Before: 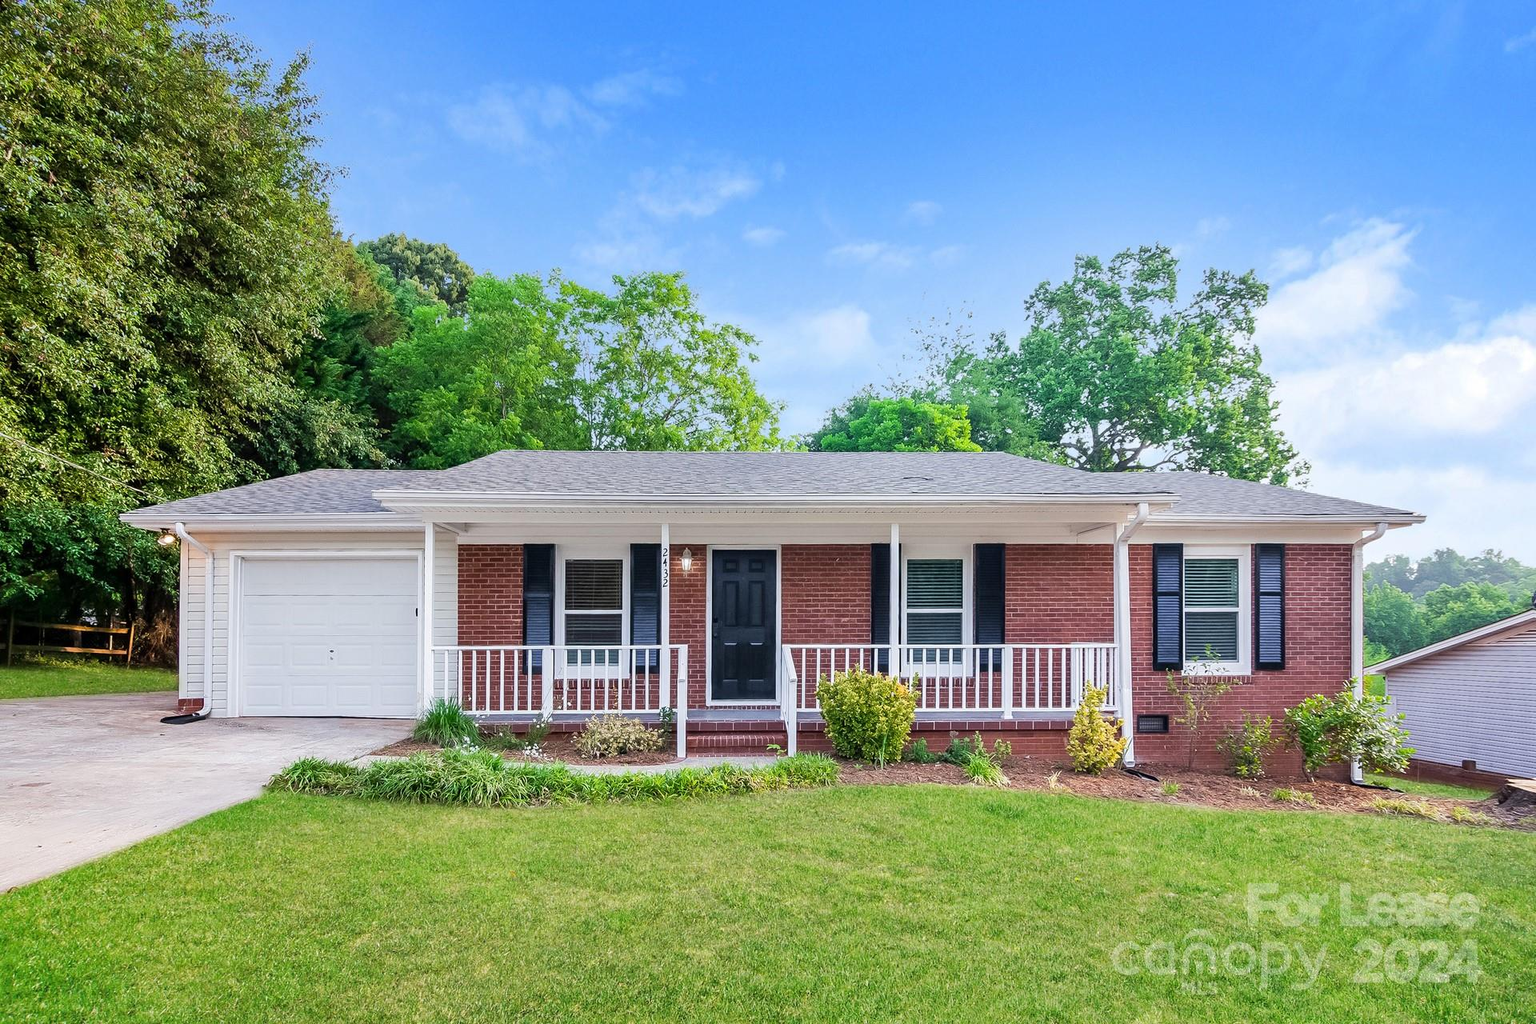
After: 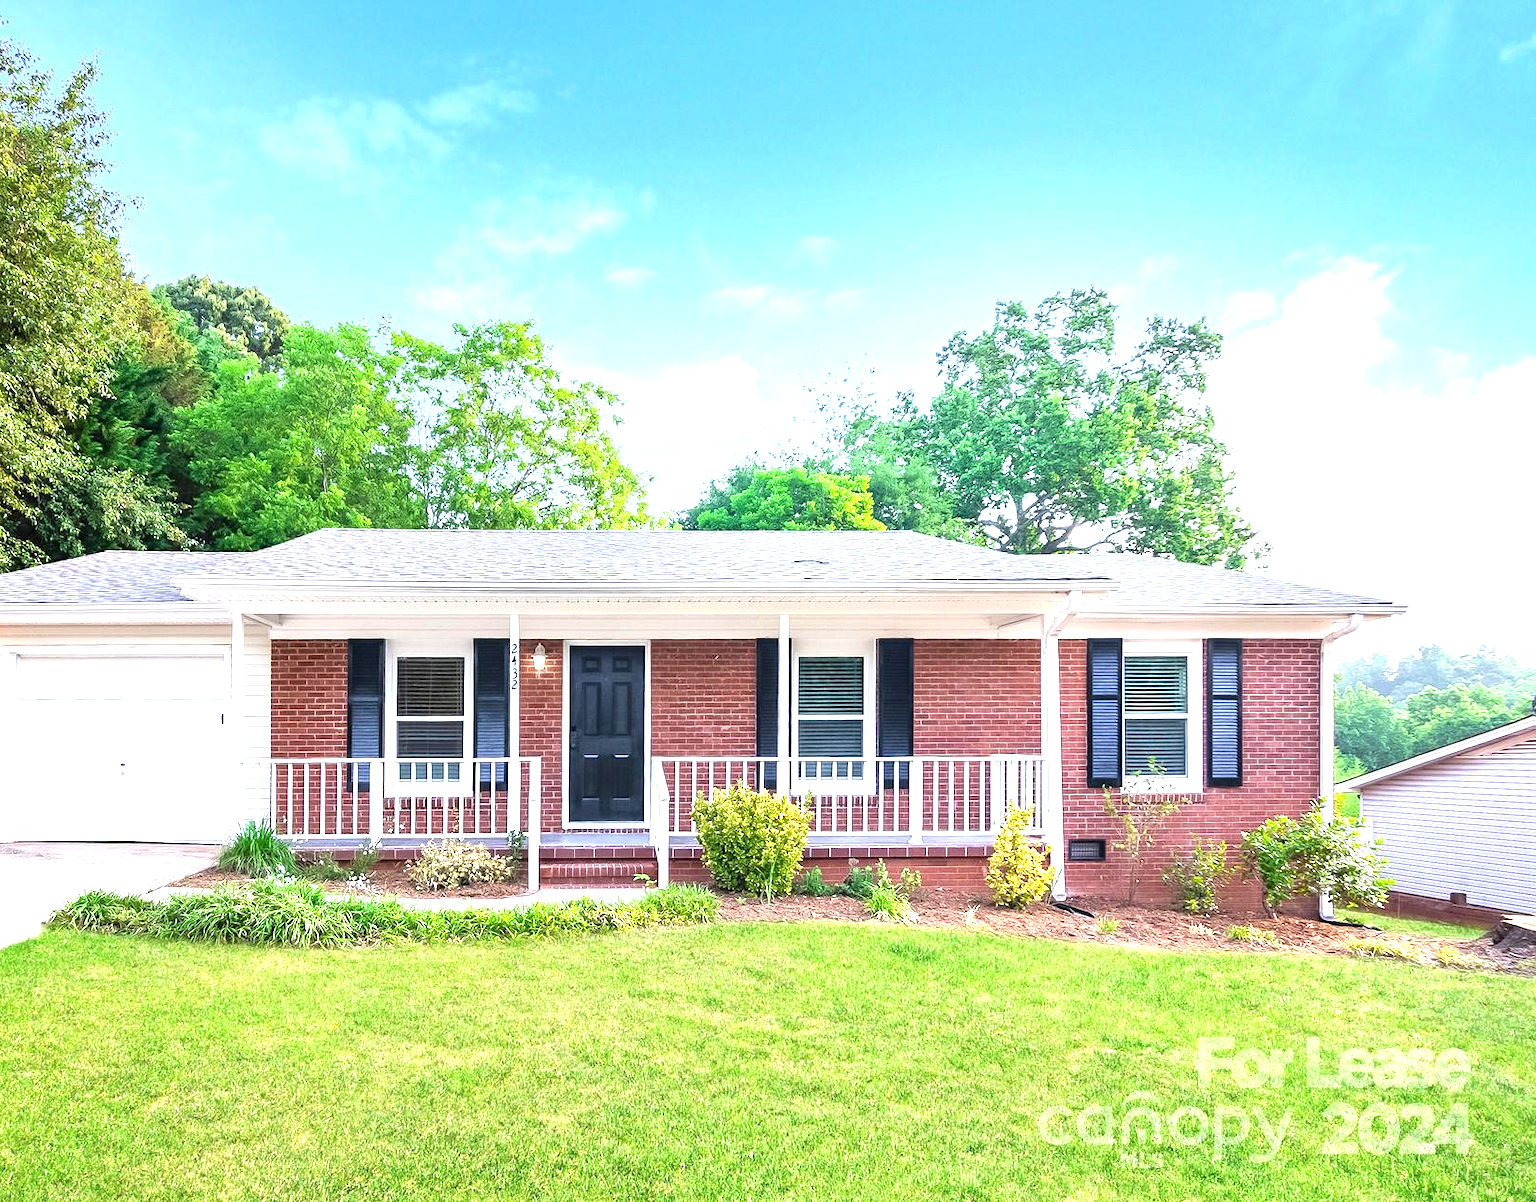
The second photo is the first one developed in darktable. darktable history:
exposure: black level correction 0, exposure 1.2 EV, compensate highlight preservation false
crop and rotate: left 14.808%
